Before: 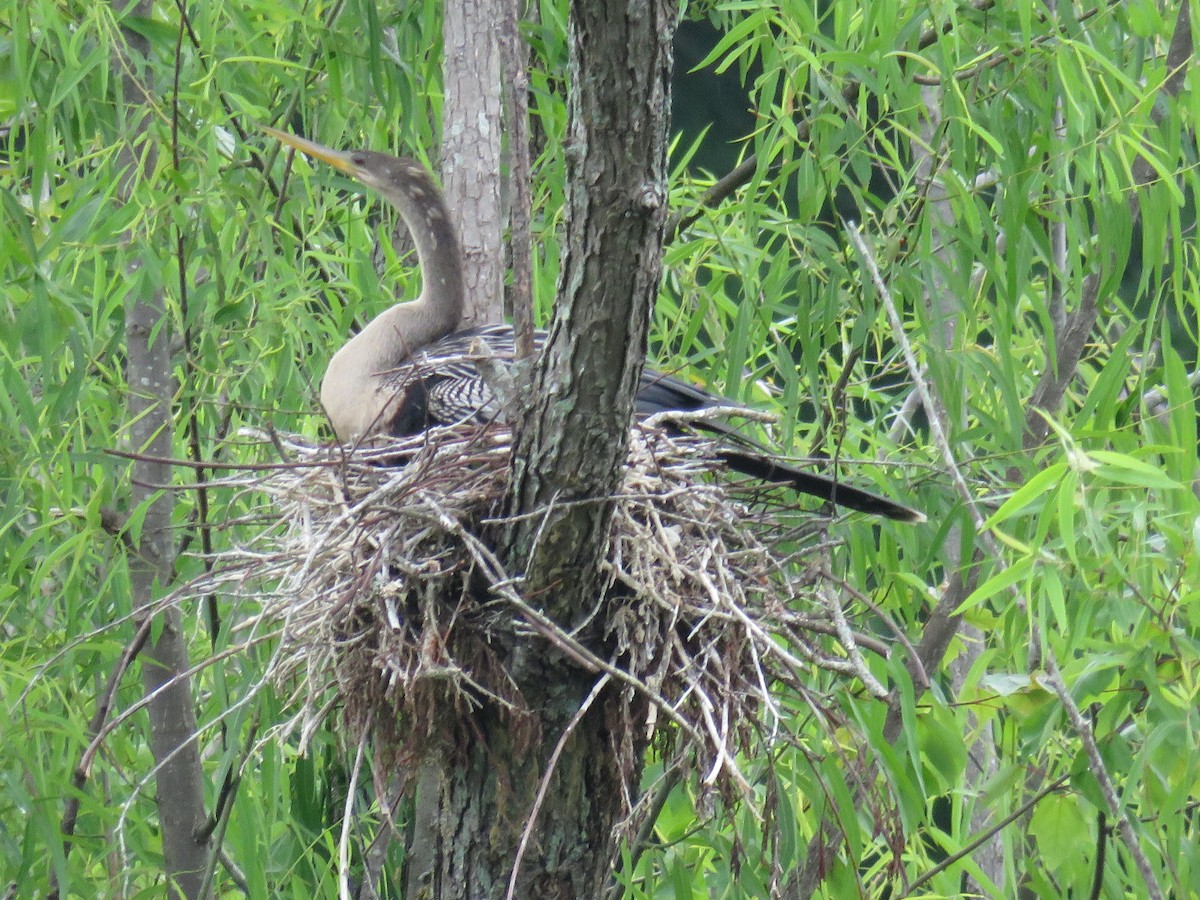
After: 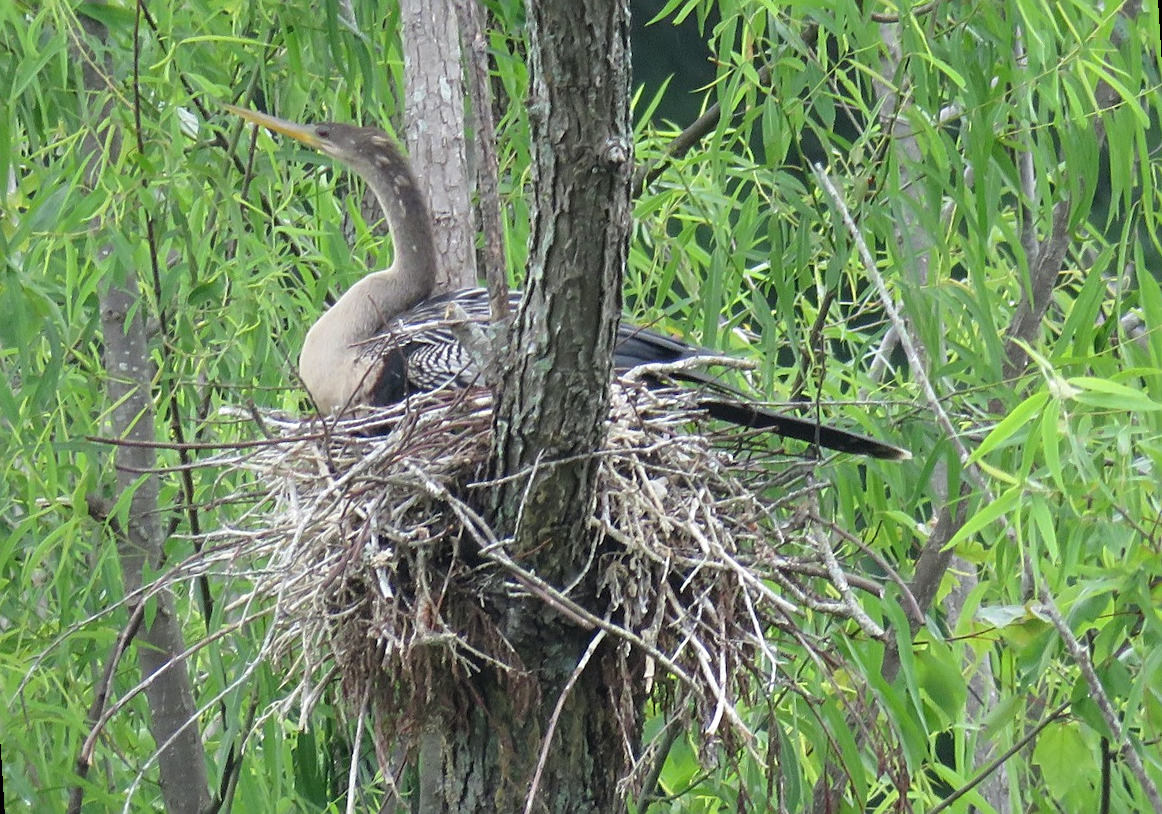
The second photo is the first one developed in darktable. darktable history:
rotate and perspective: rotation -3.52°, crop left 0.036, crop right 0.964, crop top 0.081, crop bottom 0.919
sharpen: on, module defaults
